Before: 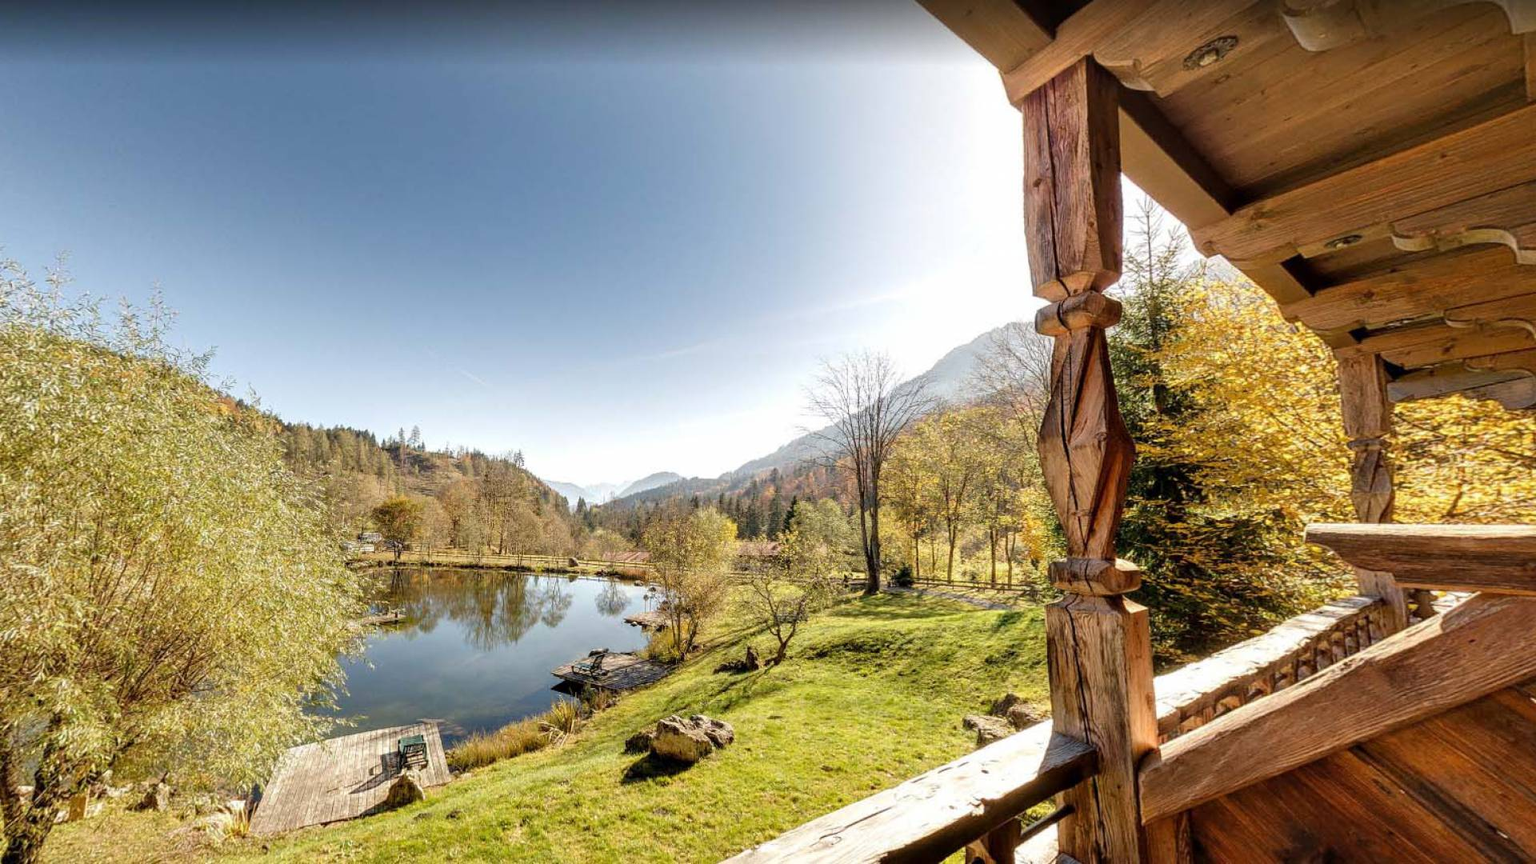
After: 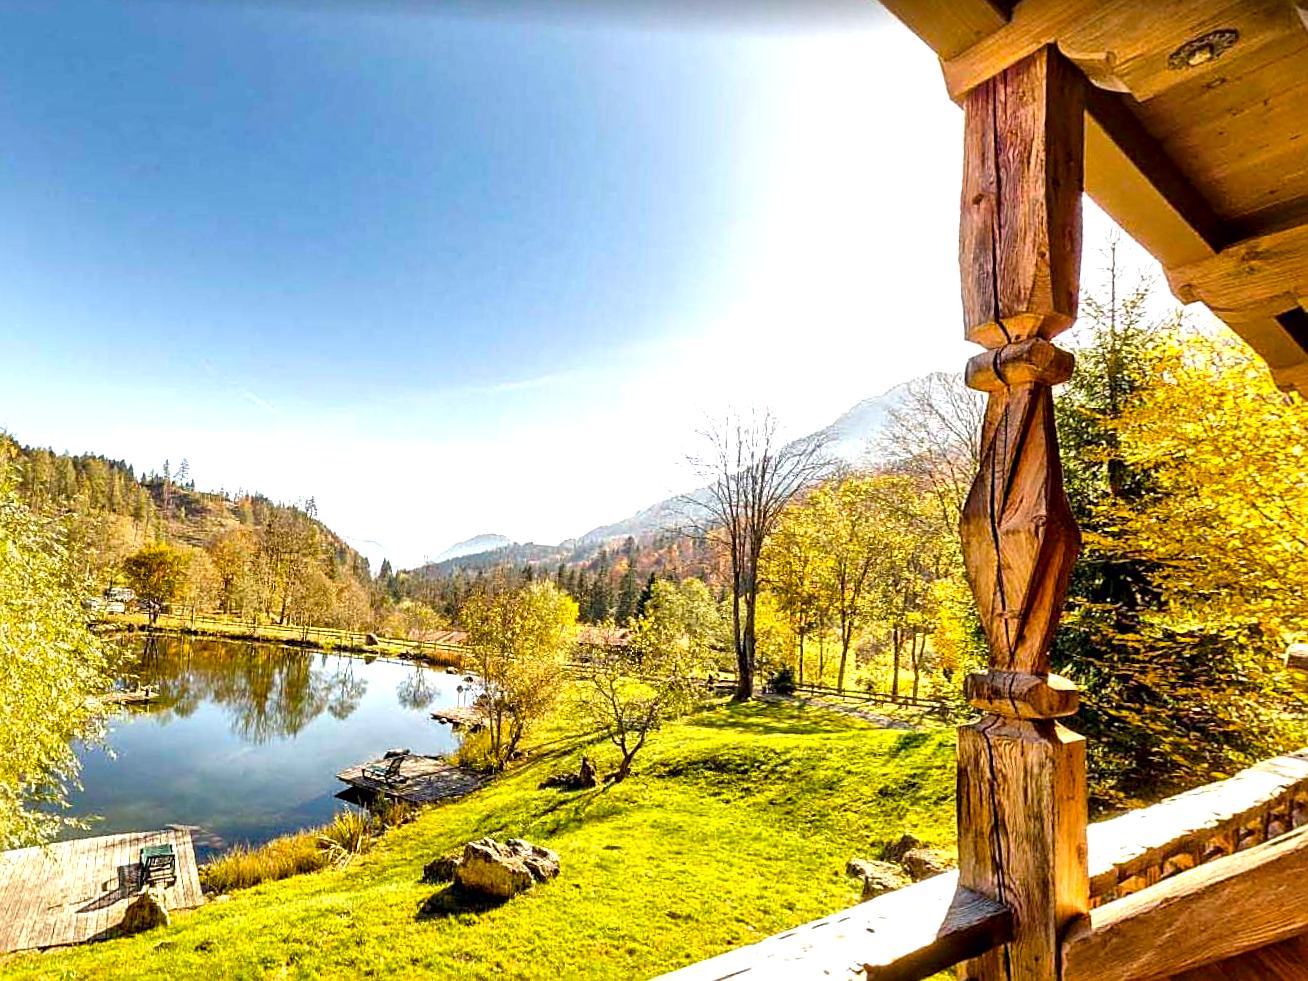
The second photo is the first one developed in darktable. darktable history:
exposure: black level correction 0, exposure 0.5 EV, compensate exposure bias true, compensate highlight preservation false
local contrast: mode bilateral grid, contrast 25, coarseness 47, detail 151%, midtone range 0.2
sharpen: on, module defaults
crop and rotate: angle -3.27°, left 14.277%, top 0.028%, right 10.766%, bottom 0.028%
color balance rgb: linear chroma grading › global chroma 15%, perceptual saturation grading › global saturation 30%
